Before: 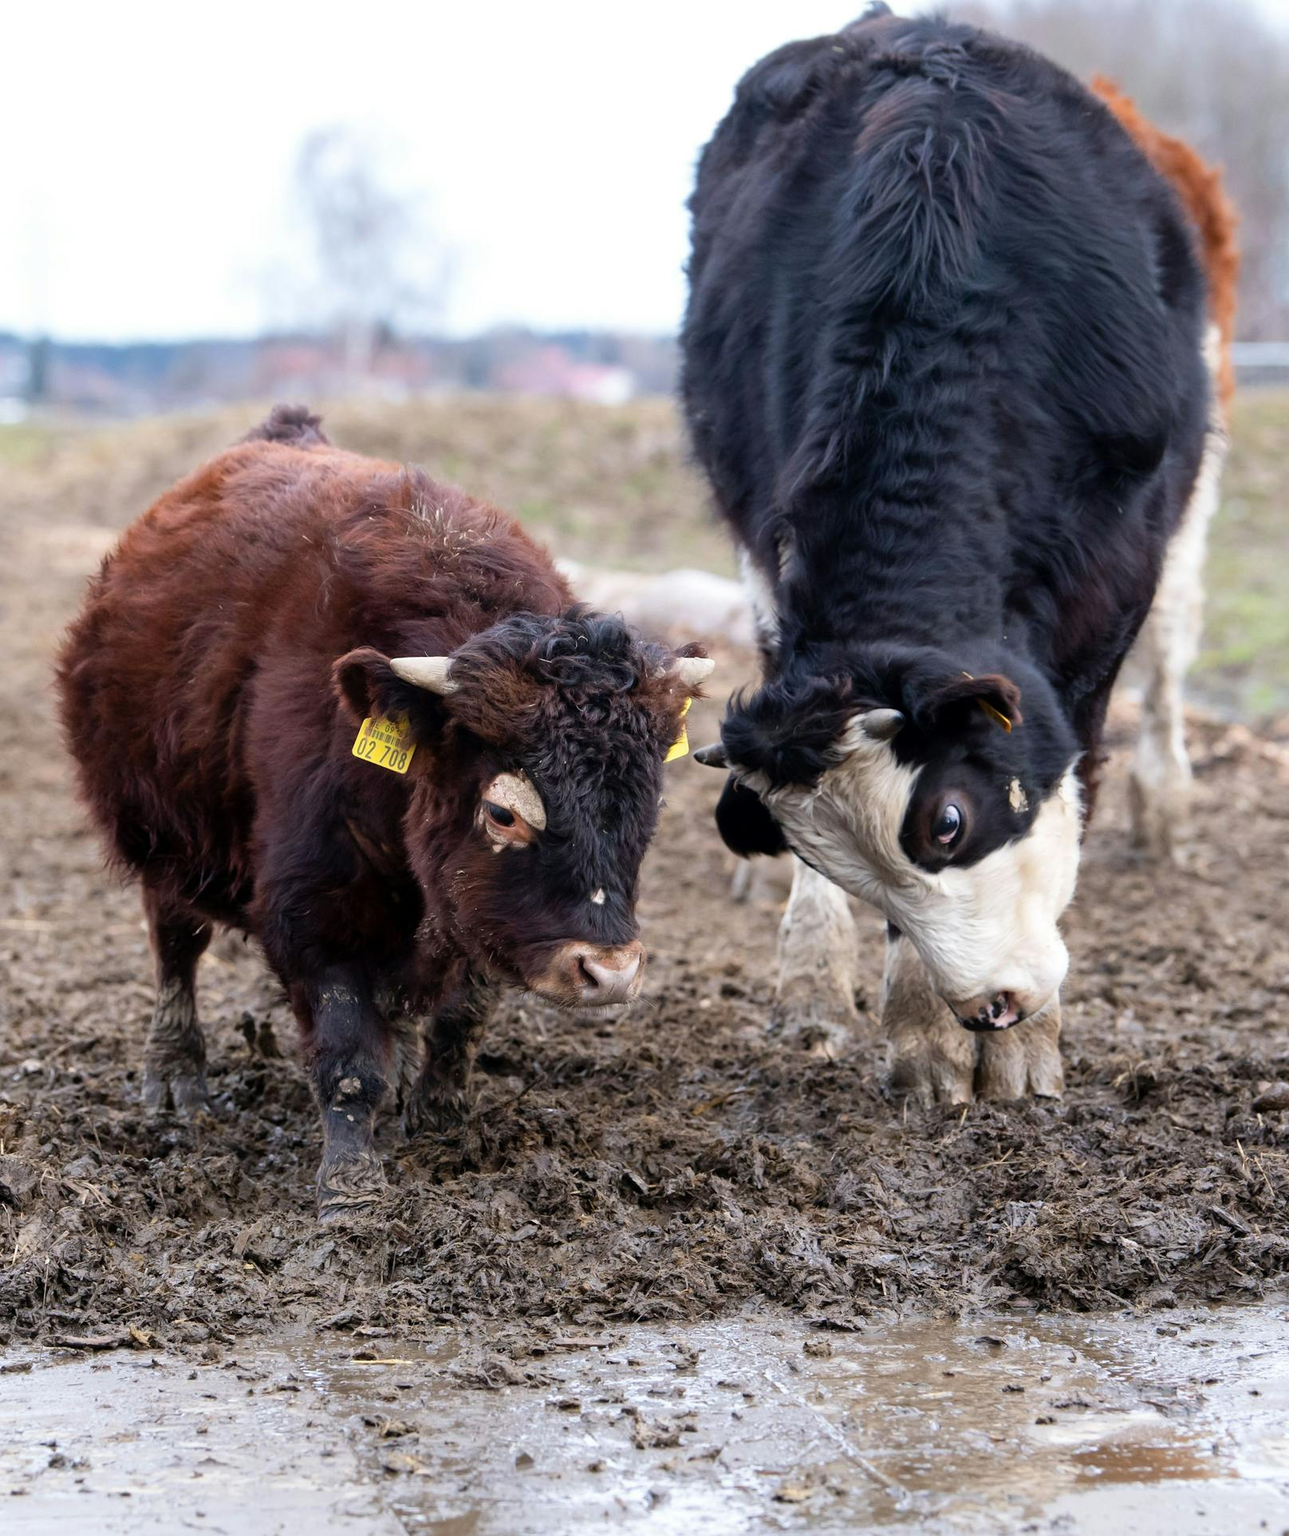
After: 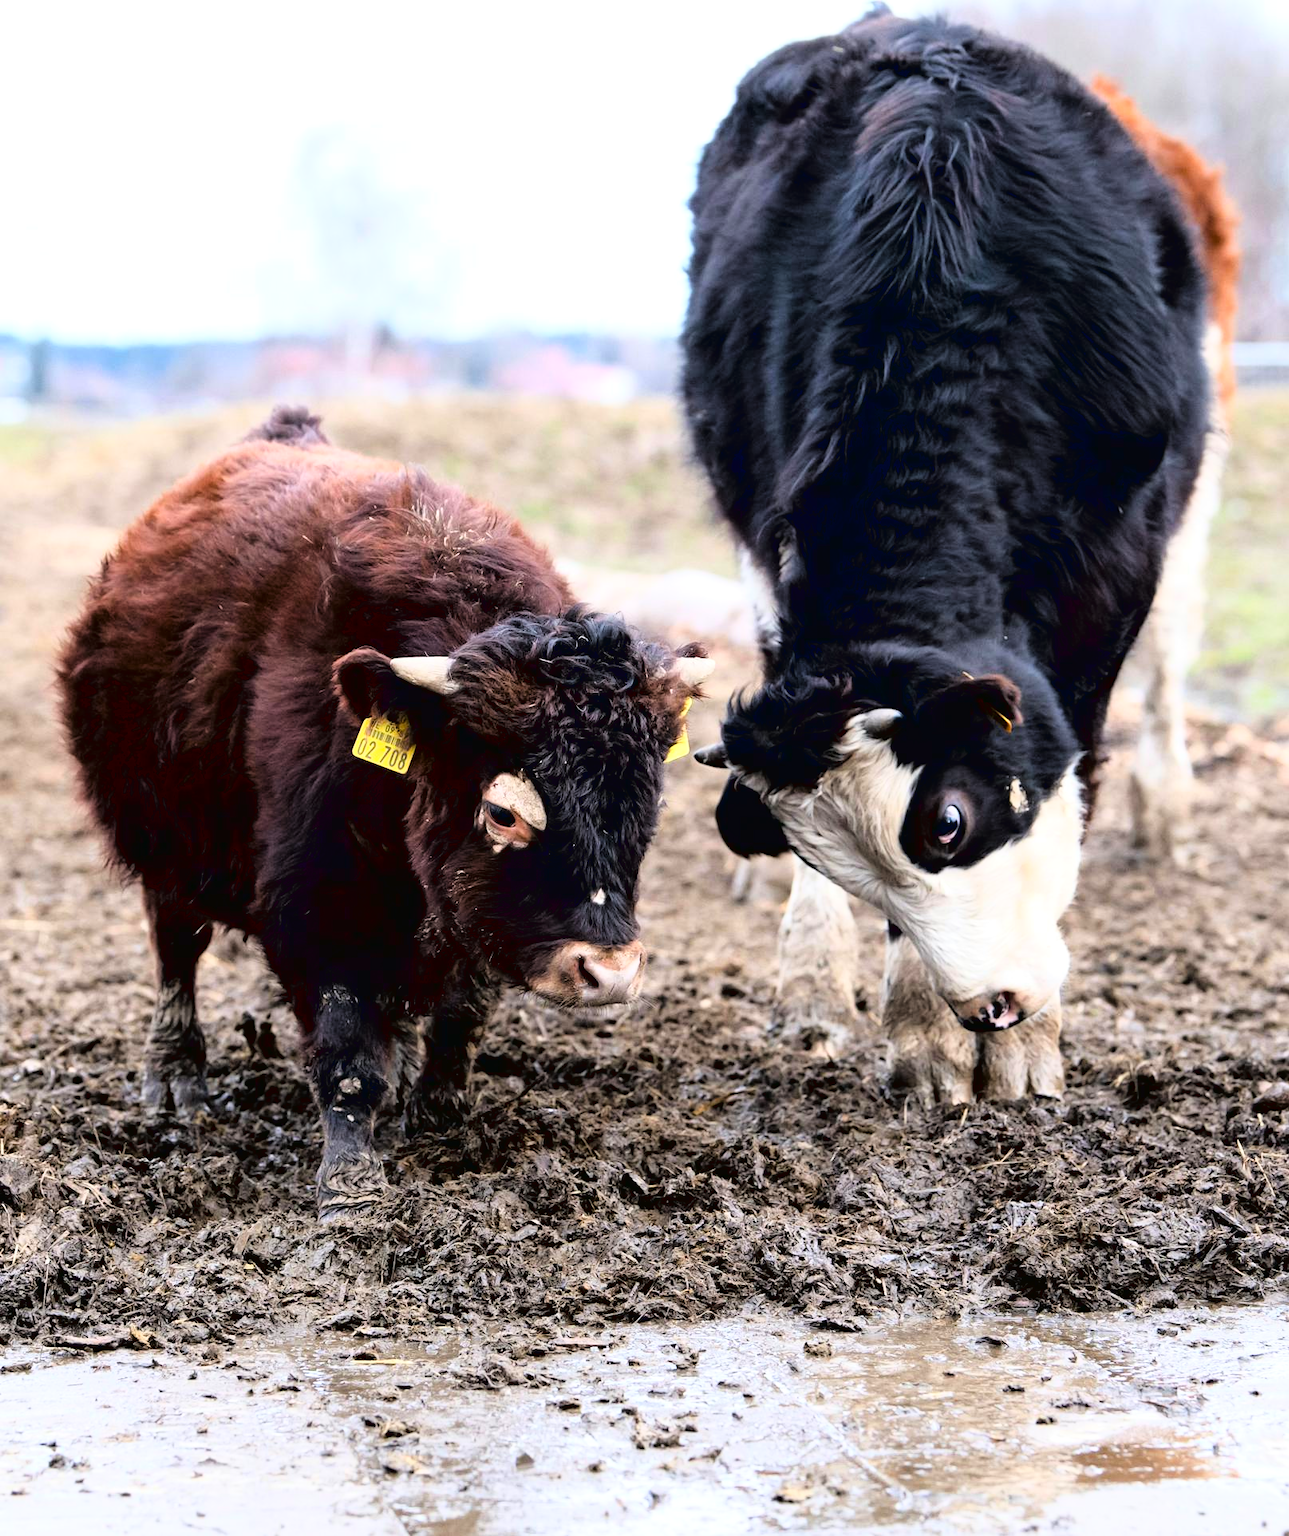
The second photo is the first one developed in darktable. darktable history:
exposure: black level correction 0.007, exposure 0.156 EV, compensate exposure bias true, compensate highlight preservation false
tone curve: curves: ch0 [(0, 0.016) (0.11, 0.039) (0.259, 0.235) (0.383, 0.437) (0.499, 0.597) (0.733, 0.867) (0.843, 0.948) (1, 1)], color space Lab, linked channels, preserve colors none
